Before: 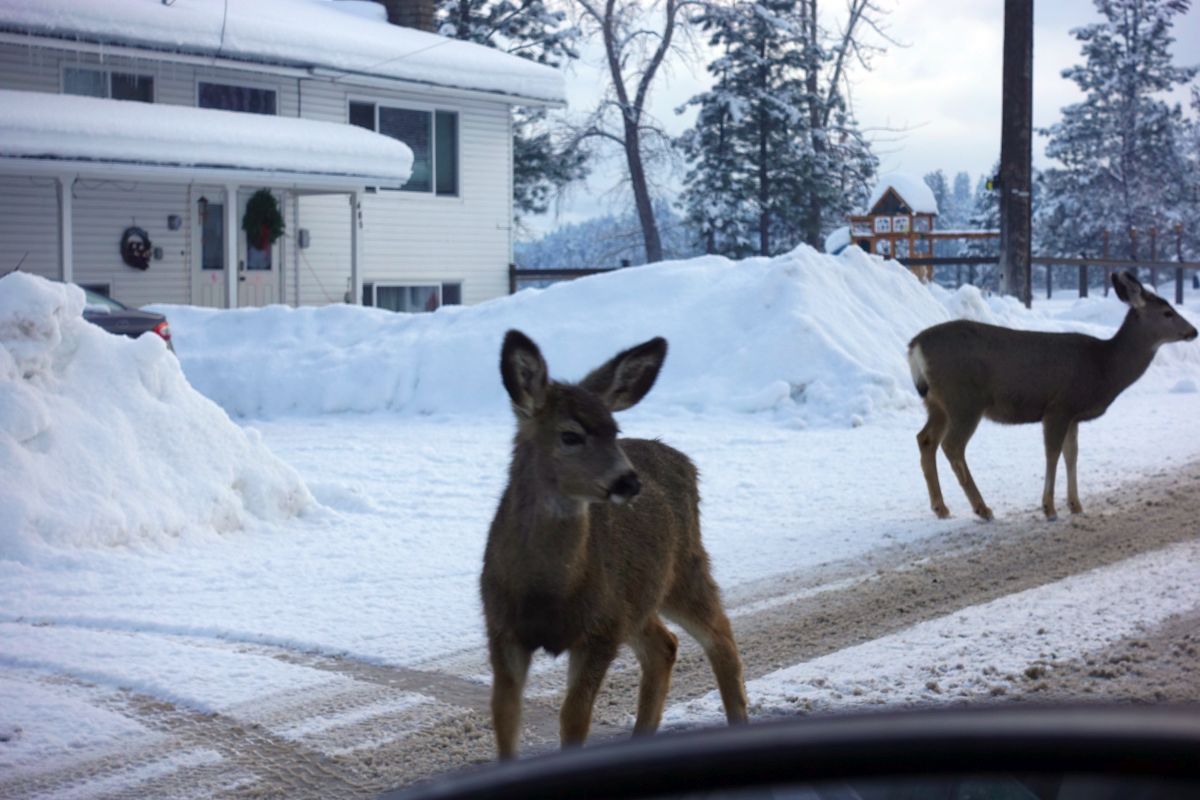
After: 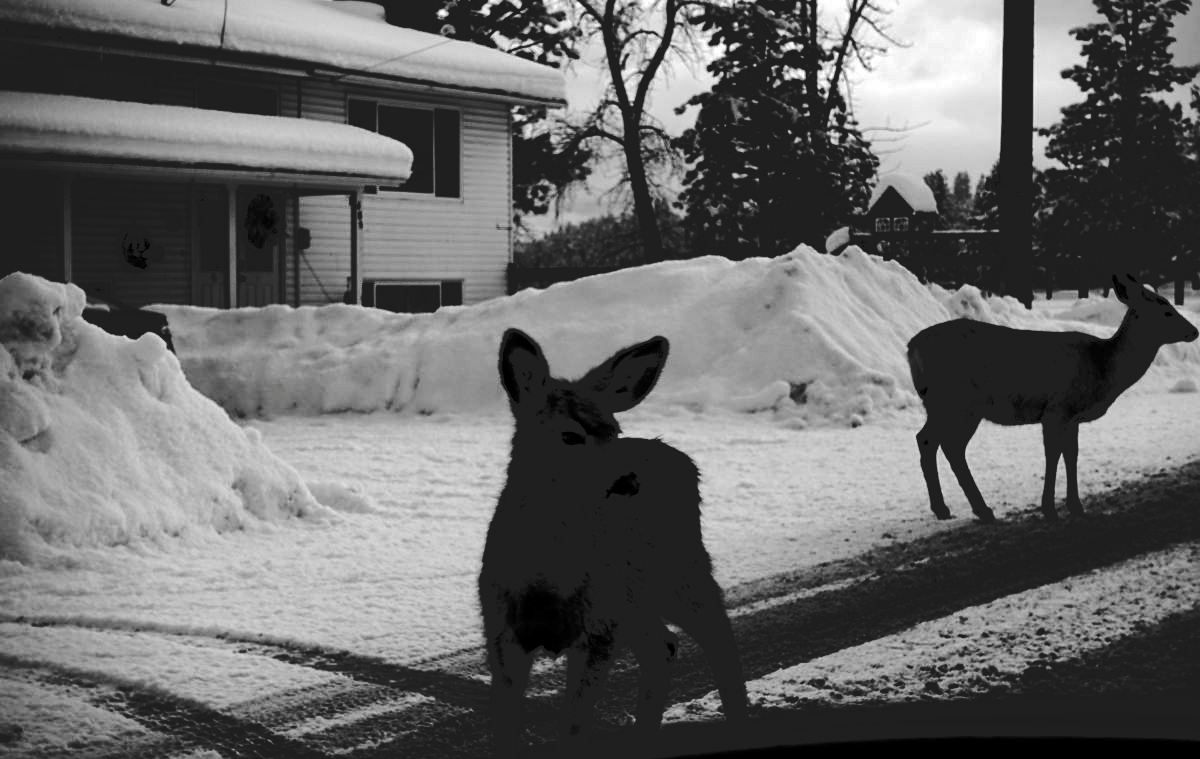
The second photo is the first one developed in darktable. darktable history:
tone curve: curves: ch0 [(0, 0) (0.003, 0.117) (0.011, 0.115) (0.025, 0.116) (0.044, 0.116) (0.069, 0.112) (0.1, 0.113) (0.136, 0.127) (0.177, 0.148) (0.224, 0.191) (0.277, 0.249) (0.335, 0.363) (0.399, 0.479) (0.468, 0.589) (0.543, 0.664) (0.623, 0.733) (0.709, 0.799) (0.801, 0.852) (0.898, 0.914) (1, 1)], preserve colors none
sharpen: amount 0.2
shadows and highlights: radius 334.93, shadows 63.48, highlights 6.06, compress 87.7%, highlights color adjustment 39.73%, soften with gaussian
contrast brightness saturation: contrast 0.02, brightness -1, saturation -1
crop and rotate: top 0%, bottom 5.097%
